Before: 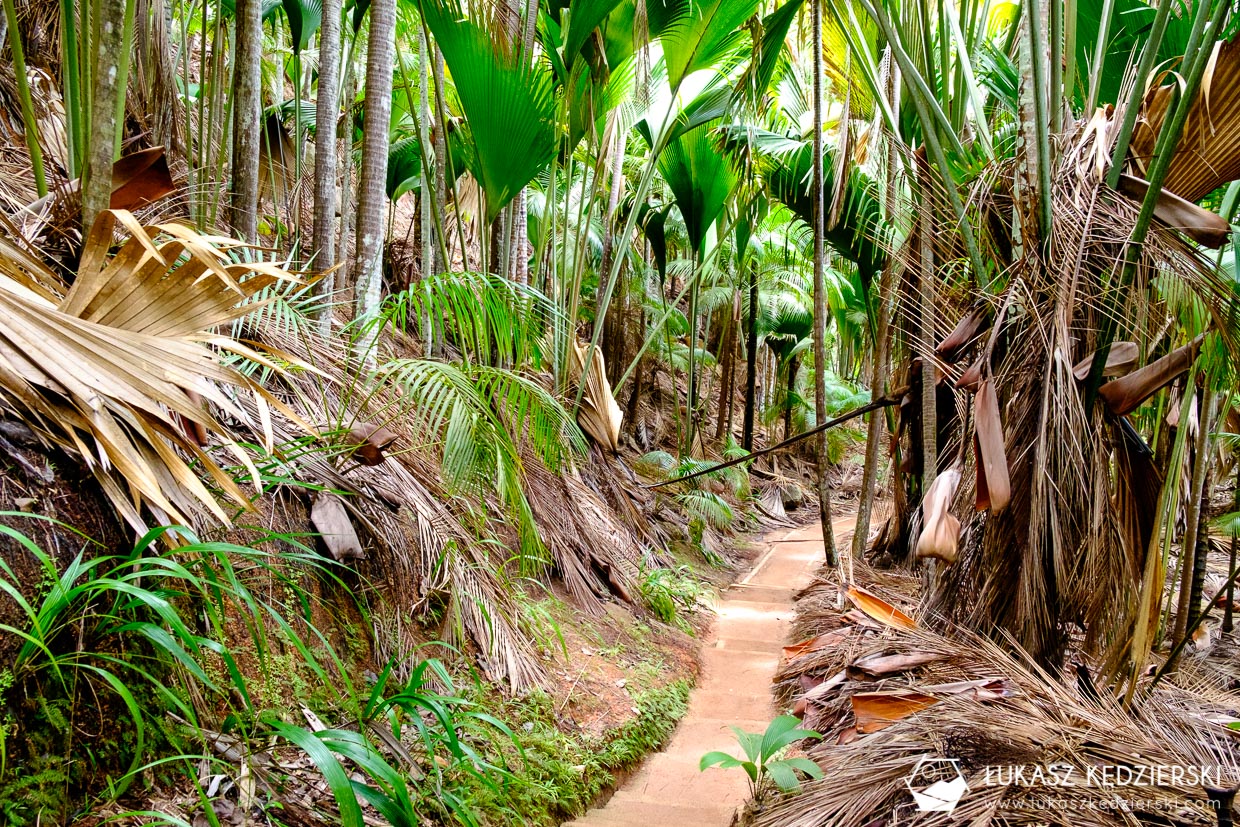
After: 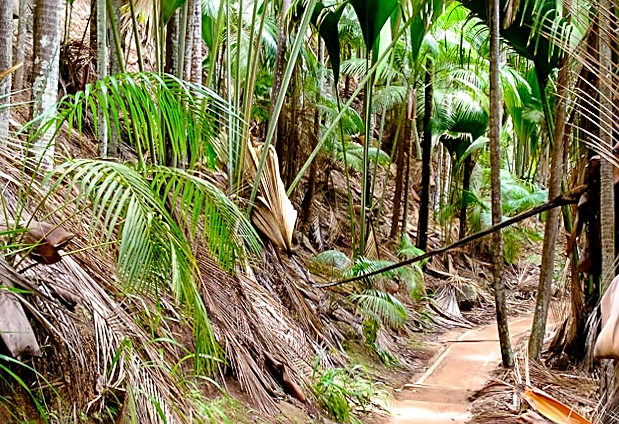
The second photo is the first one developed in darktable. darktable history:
crop: left 25%, top 25%, right 25%, bottom 25%
sharpen: on, module defaults
exposure: exposure -0.04 EV, compensate highlight preservation false
local contrast: mode bilateral grid, contrast 20, coarseness 50, detail 120%, midtone range 0.2
rotate and perspective: lens shift (horizontal) -0.055, automatic cropping off
